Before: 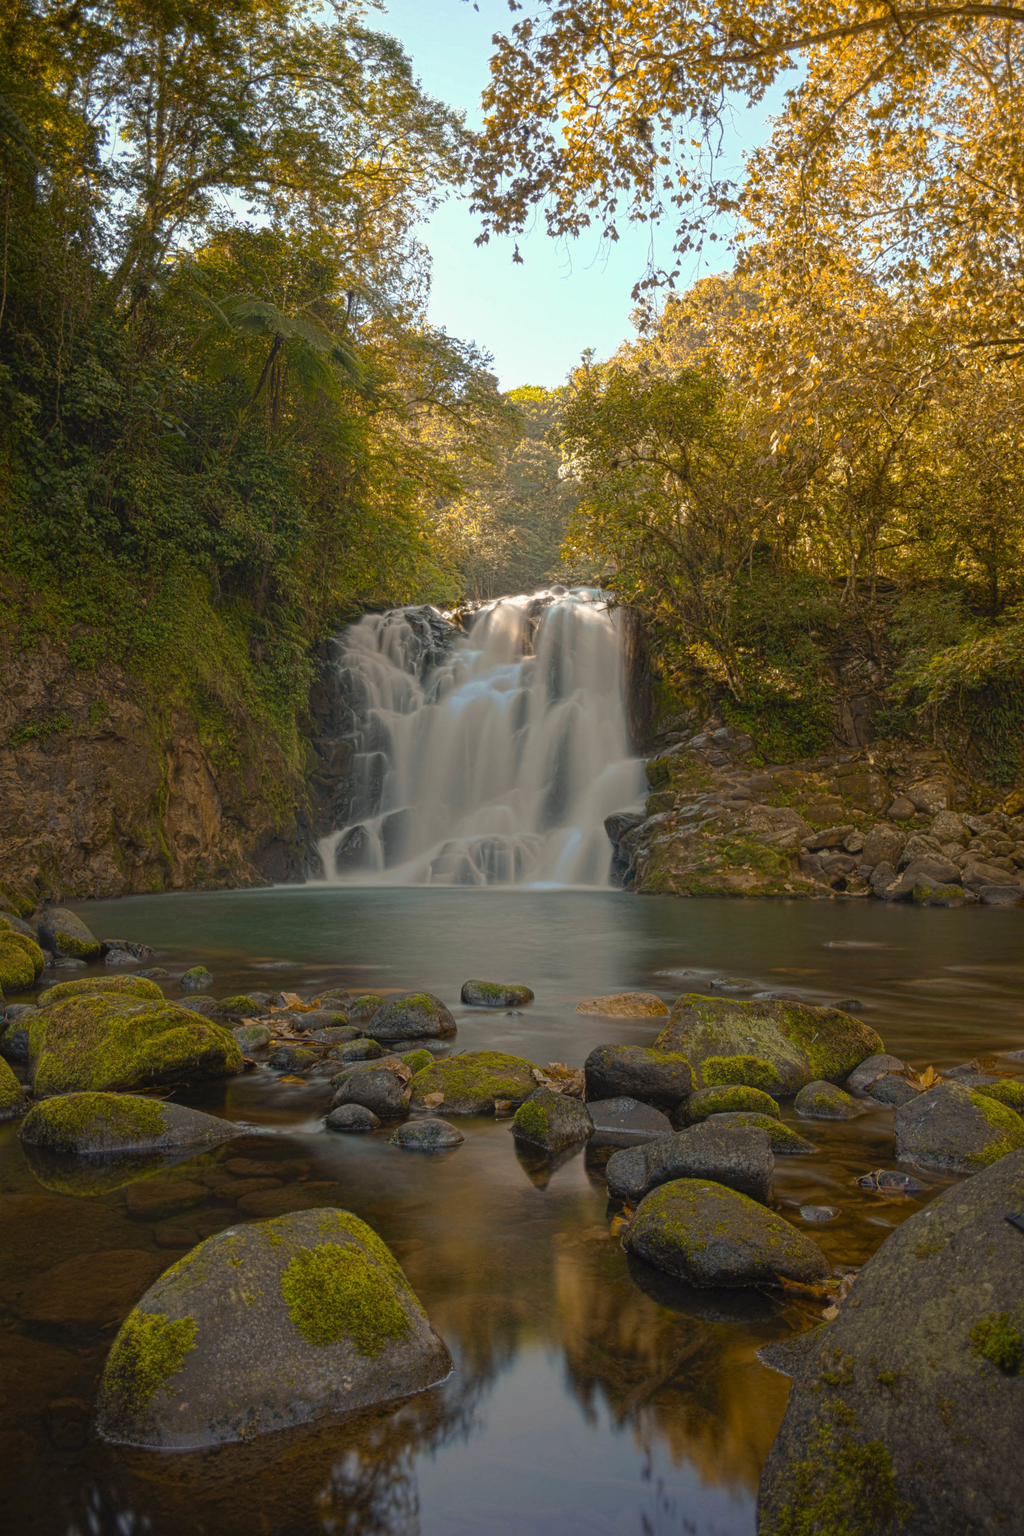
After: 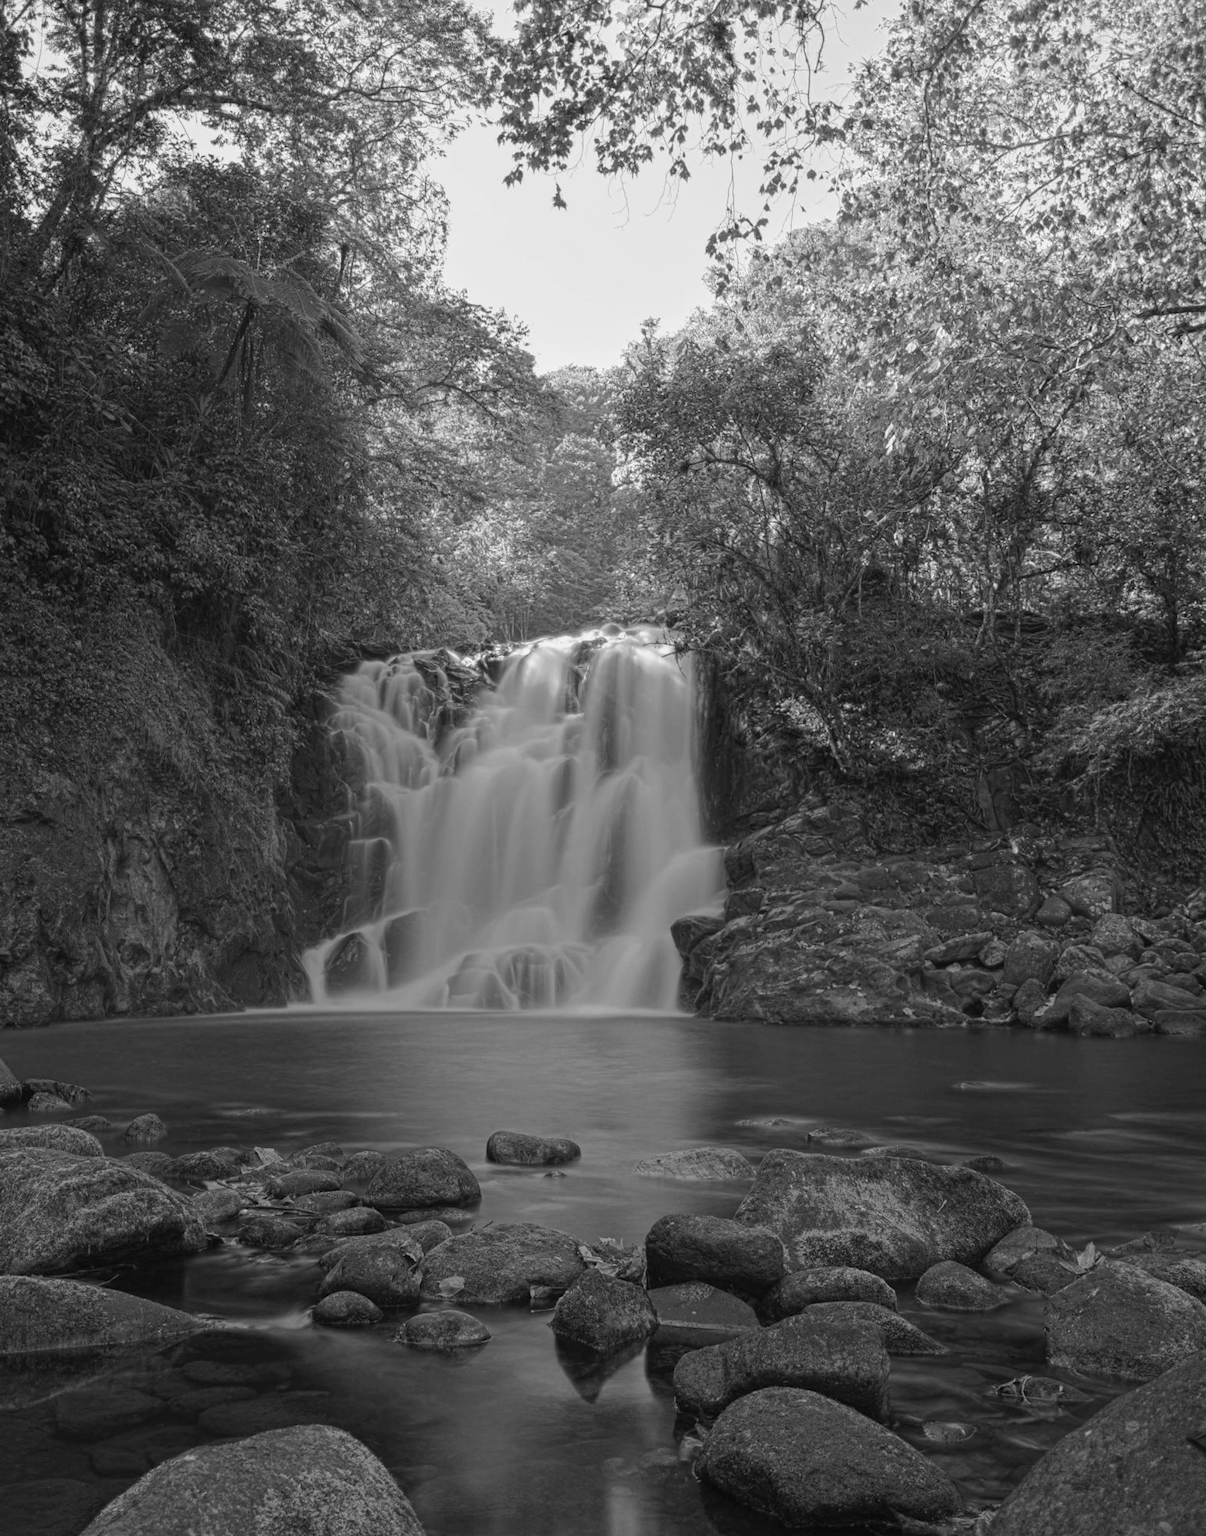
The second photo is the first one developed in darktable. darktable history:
monochrome: a 30.25, b 92.03
crop: left 8.155%, top 6.611%, bottom 15.385%
tone curve: curves: ch0 [(0, 0.01) (0.037, 0.032) (0.131, 0.108) (0.275, 0.256) (0.483, 0.512) (0.61, 0.665) (0.696, 0.742) (0.792, 0.819) (0.911, 0.925) (0.997, 0.995)]; ch1 [(0, 0) (0.308, 0.29) (0.425, 0.411) (0.492, 0.488) (0.507, 0.503) (0.53, 0.532) (0.573, 0.586) (0.683, 0.702) (0.746, 0.77) (1, 1)]; ch2 [(0, 0) (0.246, 0.233) (0.36, 0.352) (0.415, 0.415) (0.485, 0.487) (0.502, 0.504) (0.525, 0.518) (0.539, 0.539) (0.587, 0.594) (0.636, 0.652) (0.711, 0.729) (0.845, 0.855) (0.998, 0.977)], color space Lab, independent channels, preserve colors none
